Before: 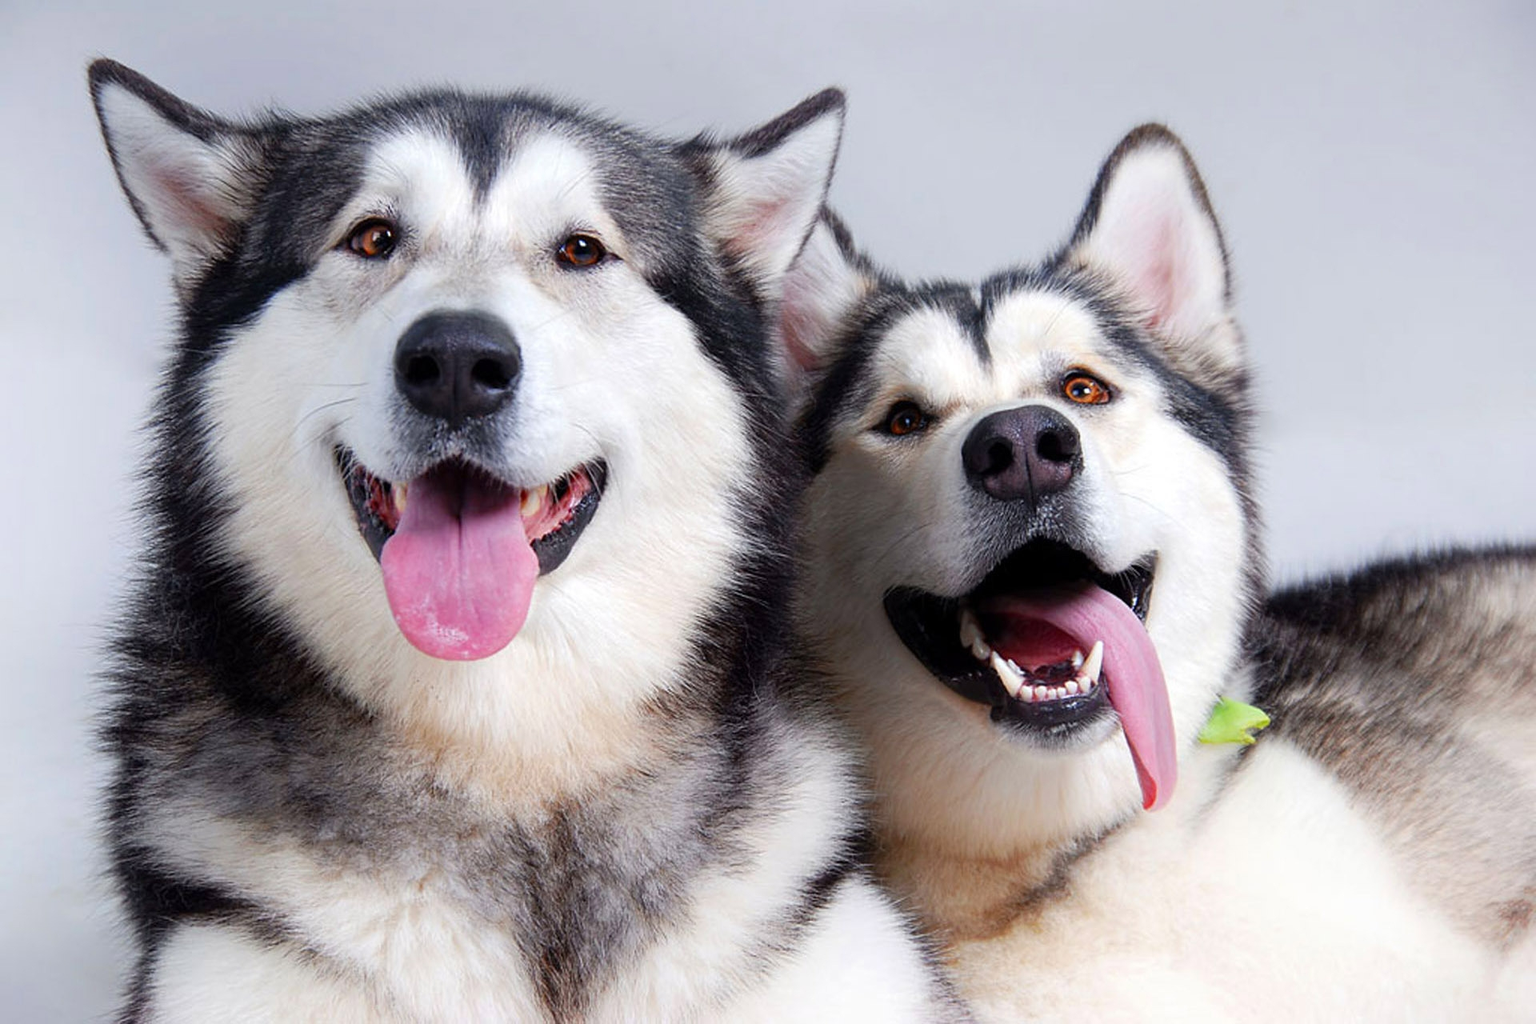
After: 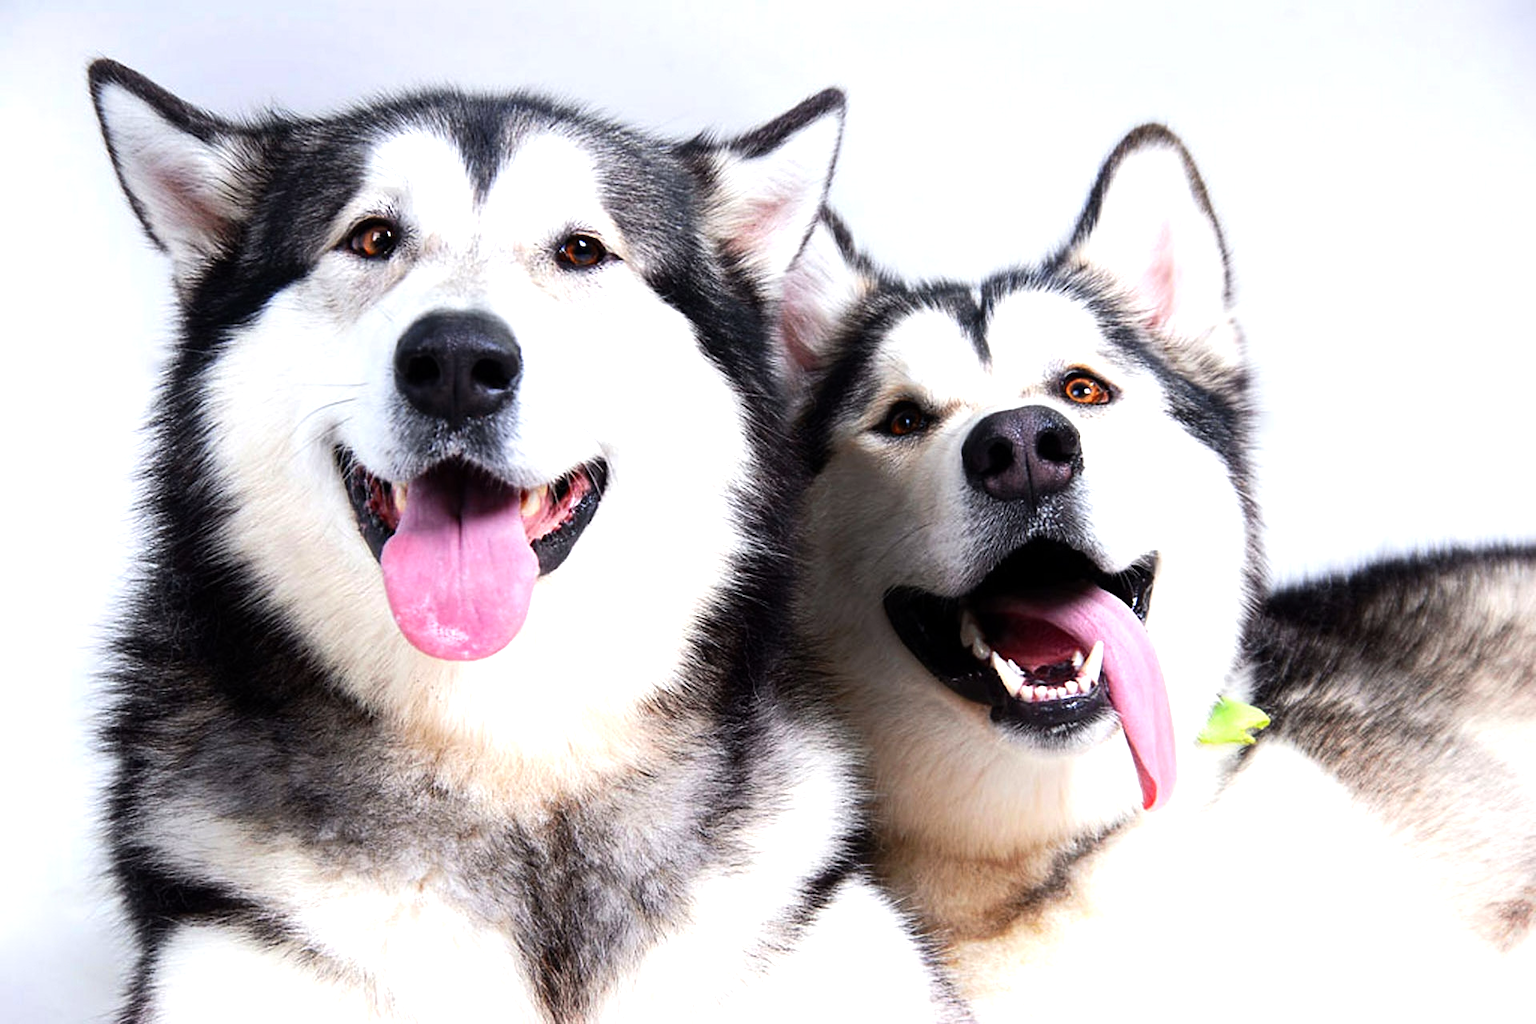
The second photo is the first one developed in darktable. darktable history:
exposure: exposure 0.127 EV, compensate highlight preservation false
tone equalizer: -8 EV -0.777 EV, -7 EV -0.69 EV, -6 EV -0.569 EV, -5 EV -0.374 EV, -3 EV 0.368 EV, -2 EV 0.6 EV, -1 EV 0.678 EV, +0 EV 0.778 EV, edges refinement/feathering 500, mask exposure compensation -1.57 EV, preserve details no
